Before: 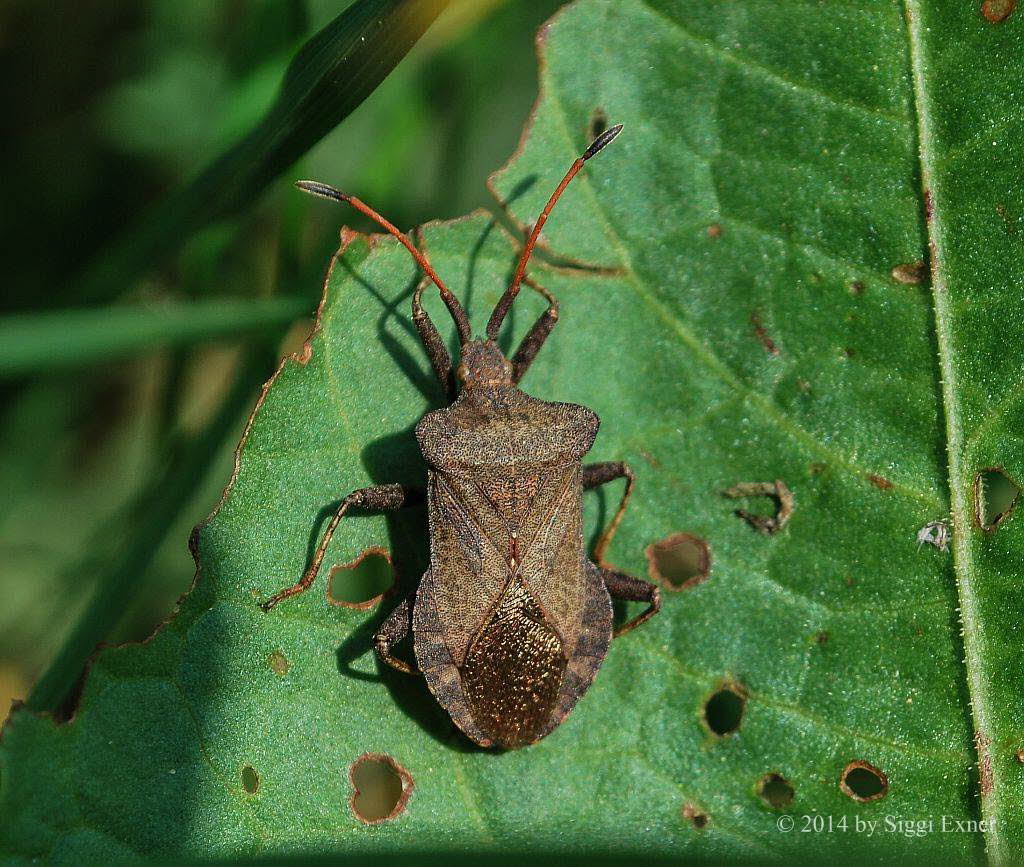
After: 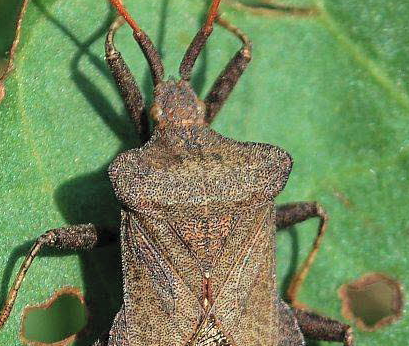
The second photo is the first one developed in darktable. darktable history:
contrast brightness saturation: brightness 0.15
exposure: compensate highlight preservation false
crop: left 30%, top 30%, right 30%, bottom 30%
